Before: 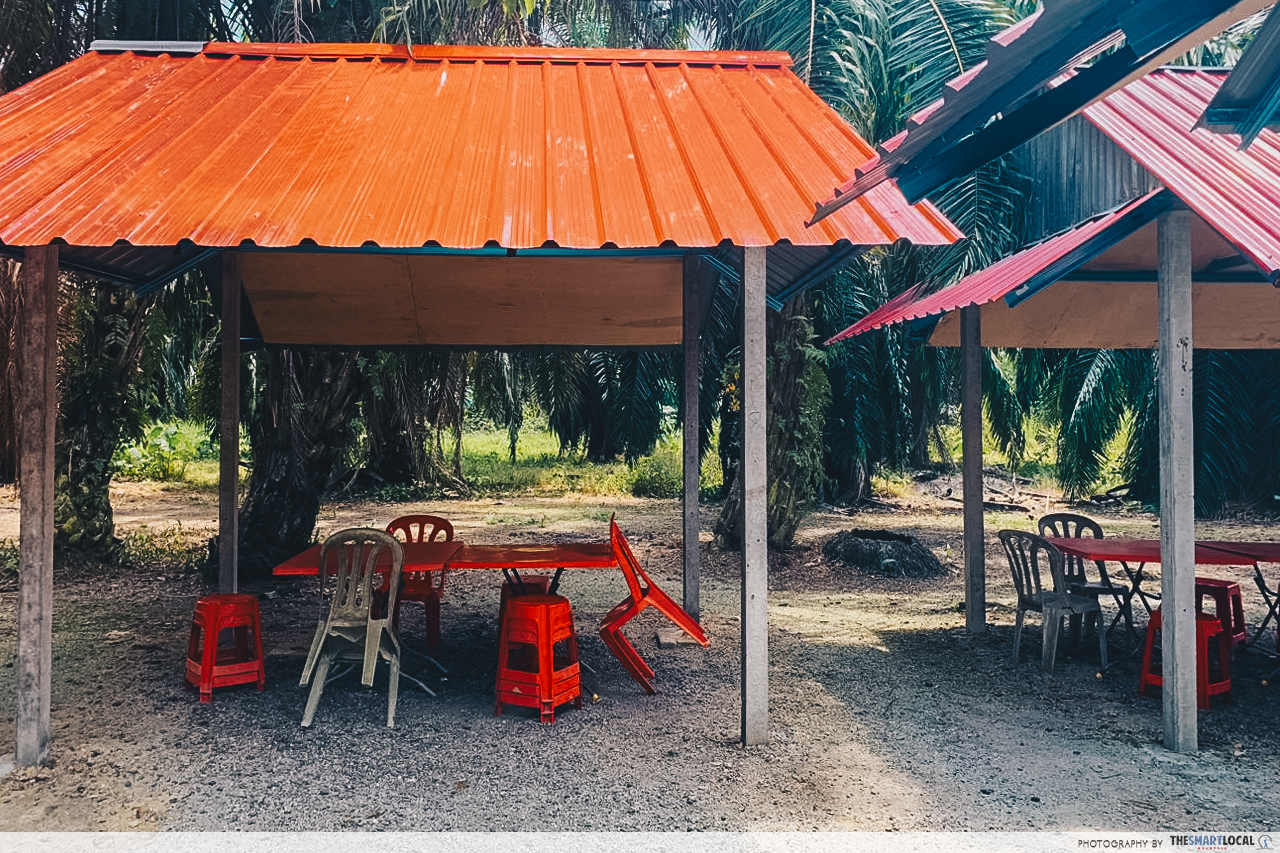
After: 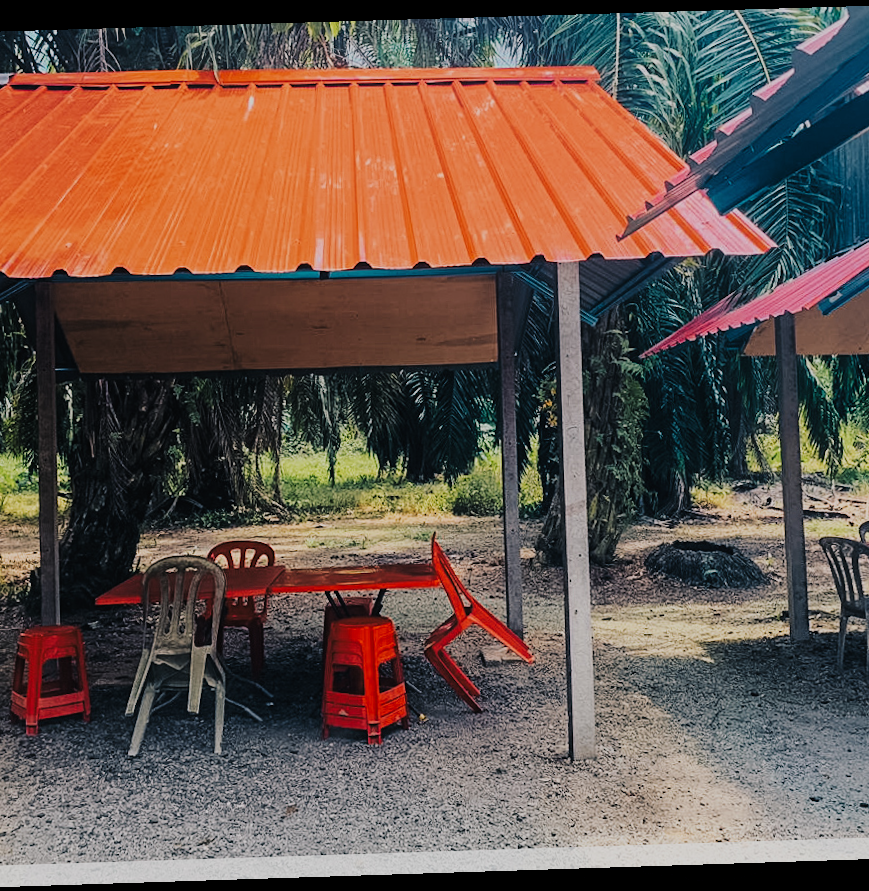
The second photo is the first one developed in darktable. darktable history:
rotate and perspective: rotation -1.77°, lens shift (horizontal) 0.004, automatic cropping off
crop and rotate: left 15.055%, right 18.278%
filmic rgb: black relative exposure -7.65 EV, white relative exposure 4.56 EV, hardness 3.61, color science v6 (2022)
contrast equalizer: y [[0.5, 0.5, 0.472, 0.5, 0.5, 0.5], [0.5 ×6], [0.5 ×6], [0 ×6], [0 ×6]]
